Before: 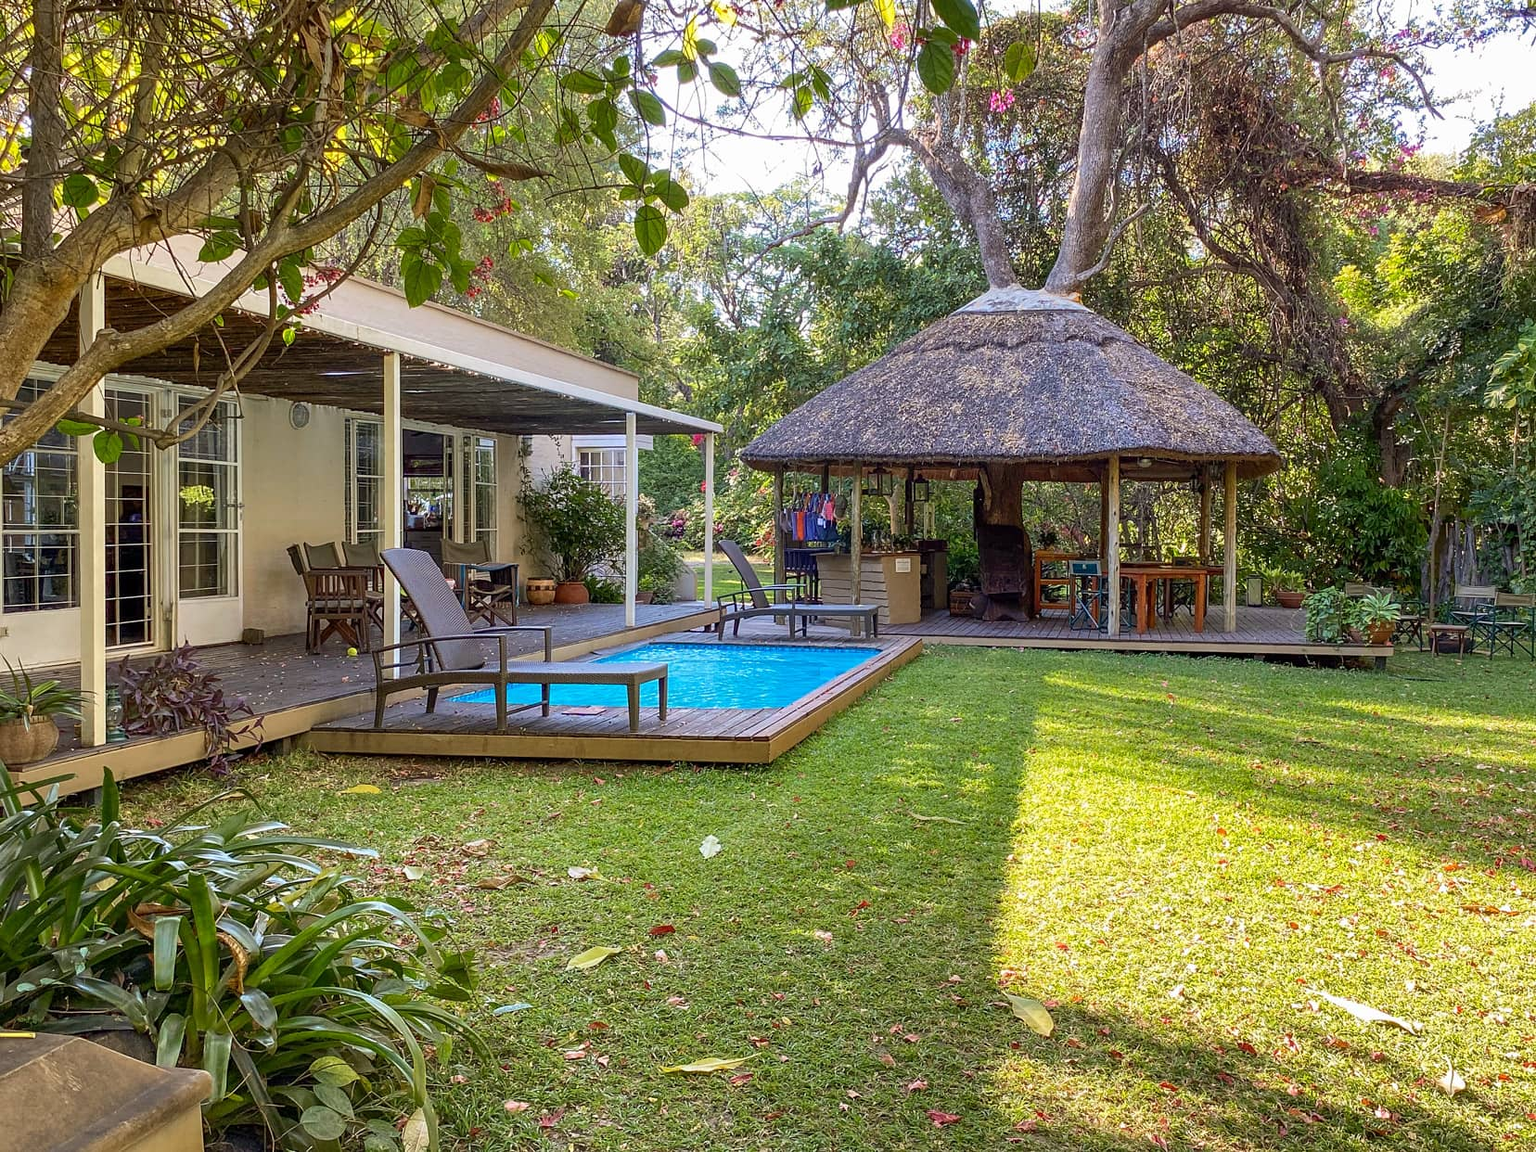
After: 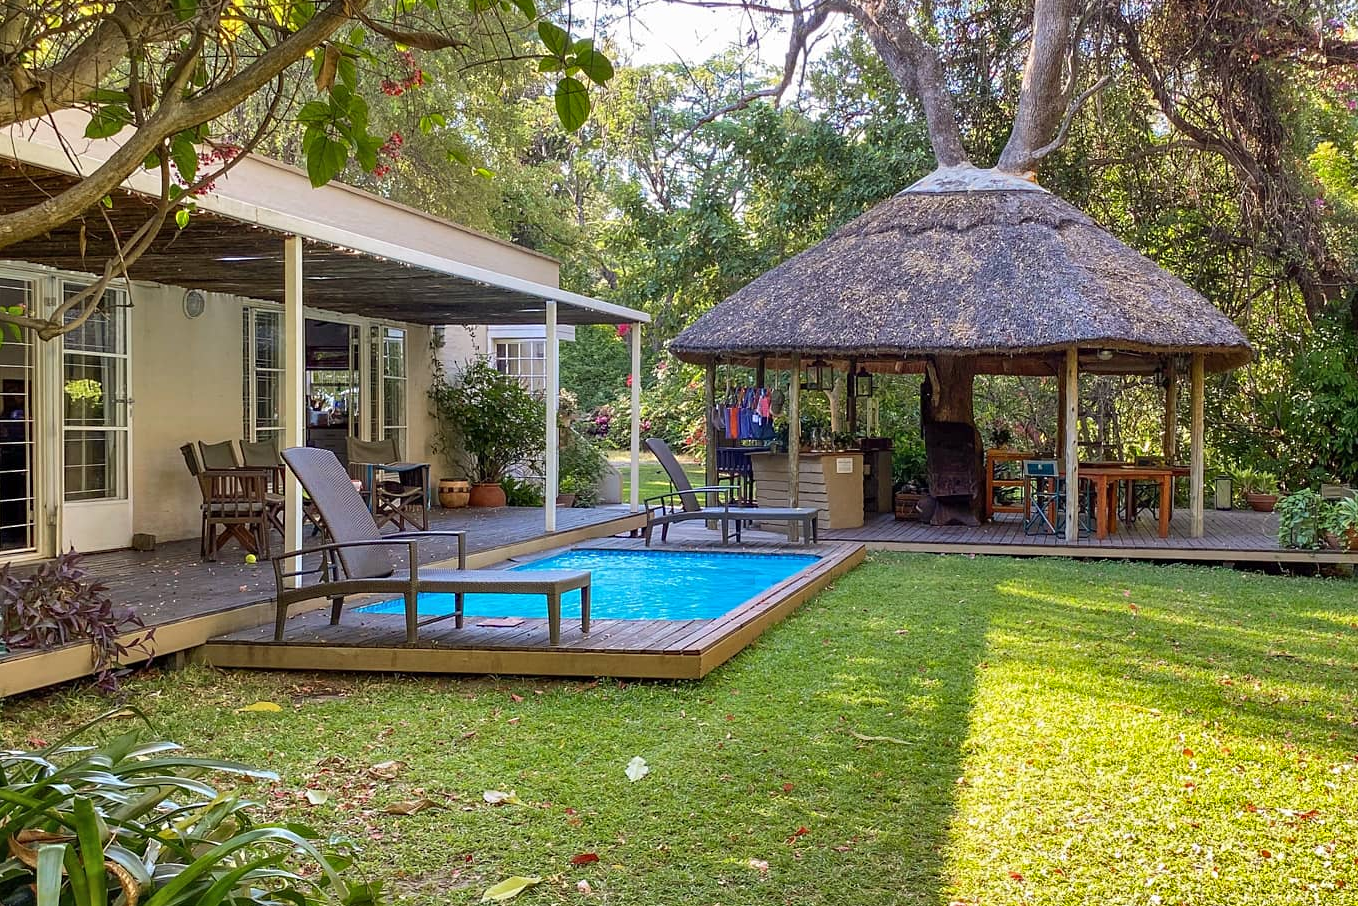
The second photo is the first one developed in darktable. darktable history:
tone equalizer: on, module defaults
sharpen: radius 5.355, amount 0.309, threshold 26.559
shadows and highlights: soften with gaussian
crop: left 7.828%, top 11.631%, right 10.131%, bottom 15.388%
